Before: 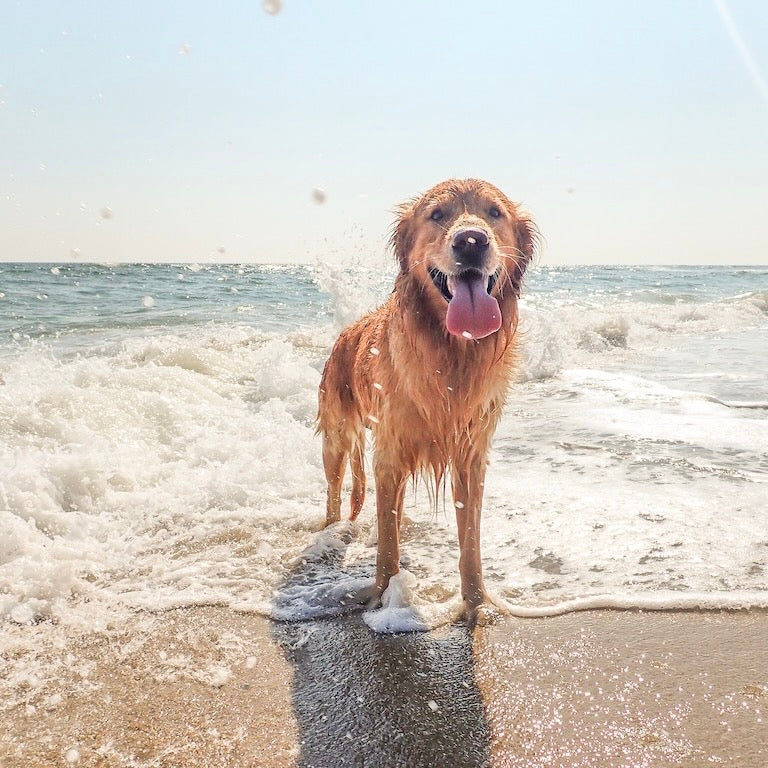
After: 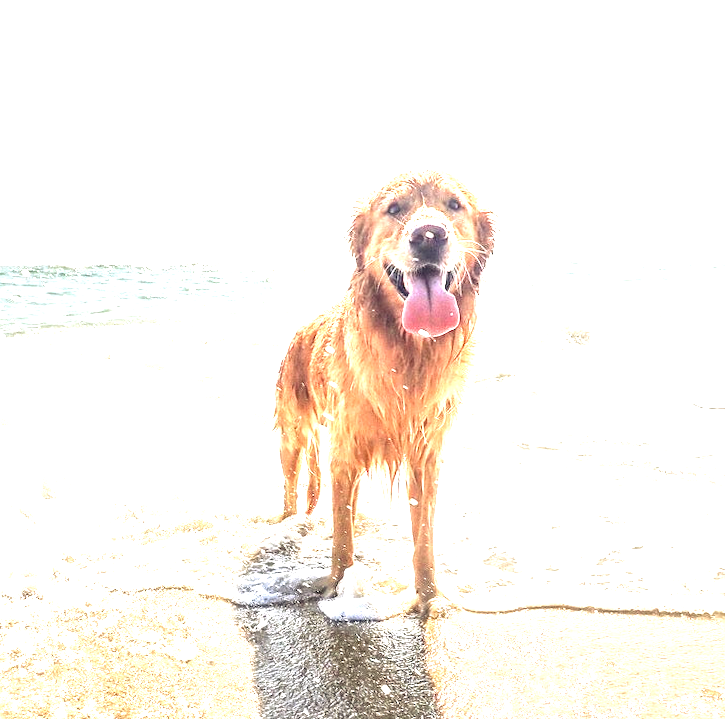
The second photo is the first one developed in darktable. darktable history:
exposure: black level correction 0, exposure 1.5 EV, compensate exposure bias true, compensate highlight preservation false
rotate and perspective: rotation 0.062°, lens shift (vertical) 0.115, lens shift (horizontal) -0.133, crop left 0.047, crop right 0.94, crop top 0.061, crop bottom 0.94
local contrast: on, module defaults
rgb curve: curves: ch2 [(0, 0) (0.567, 0.512) (1, 1)], mode RGB, independent channels
